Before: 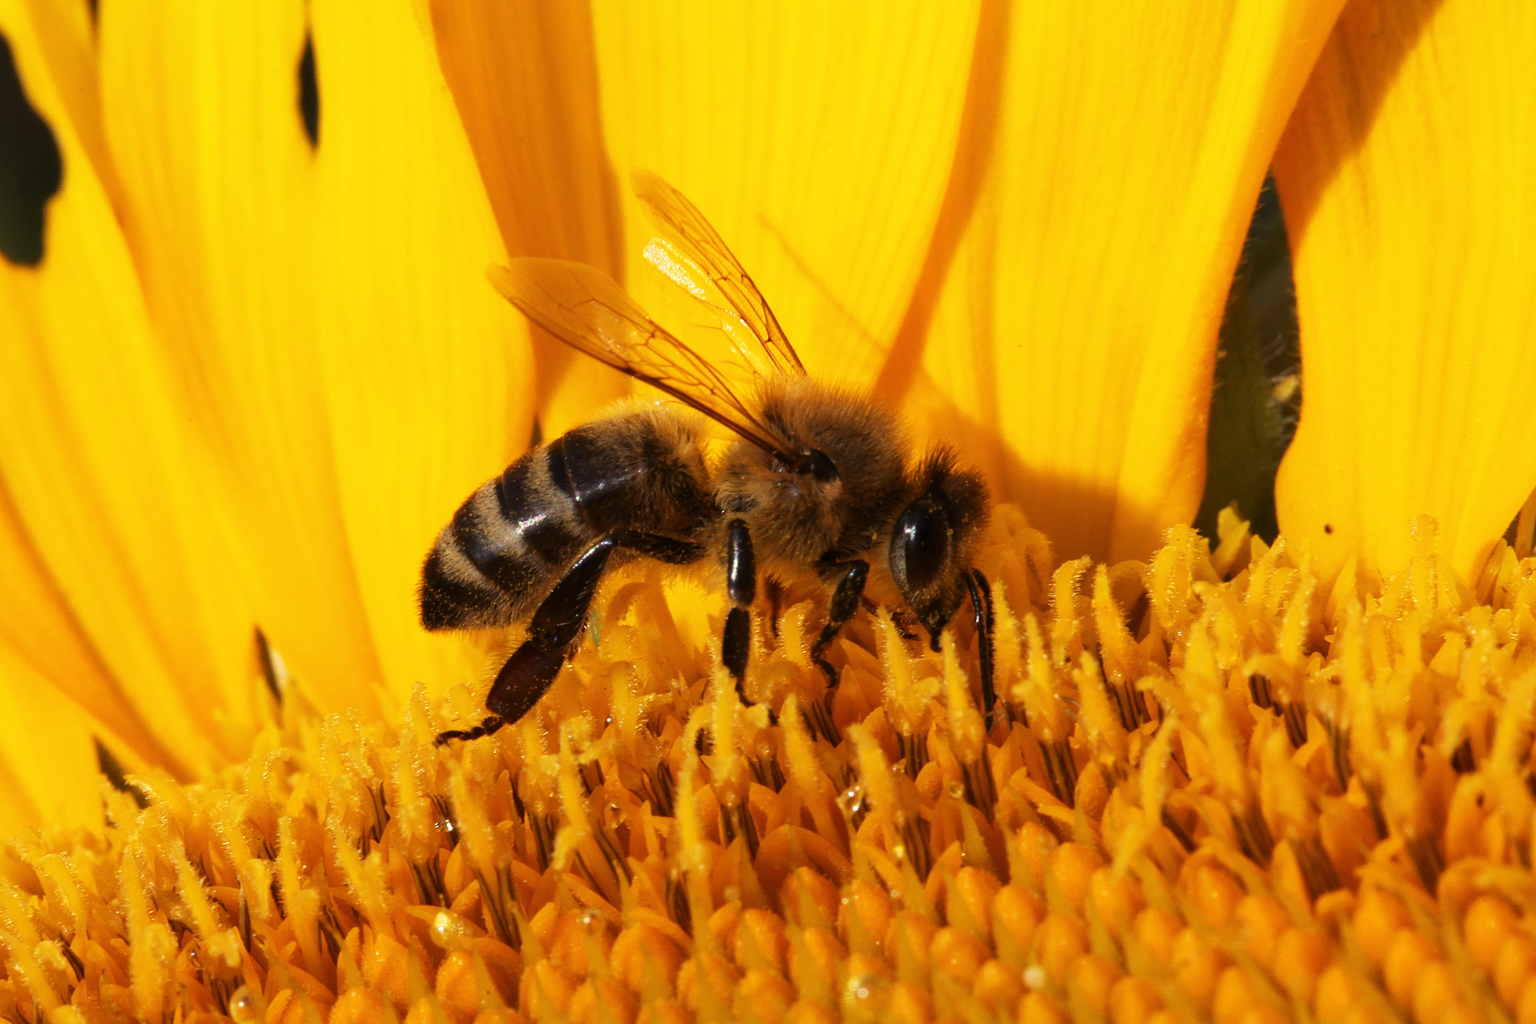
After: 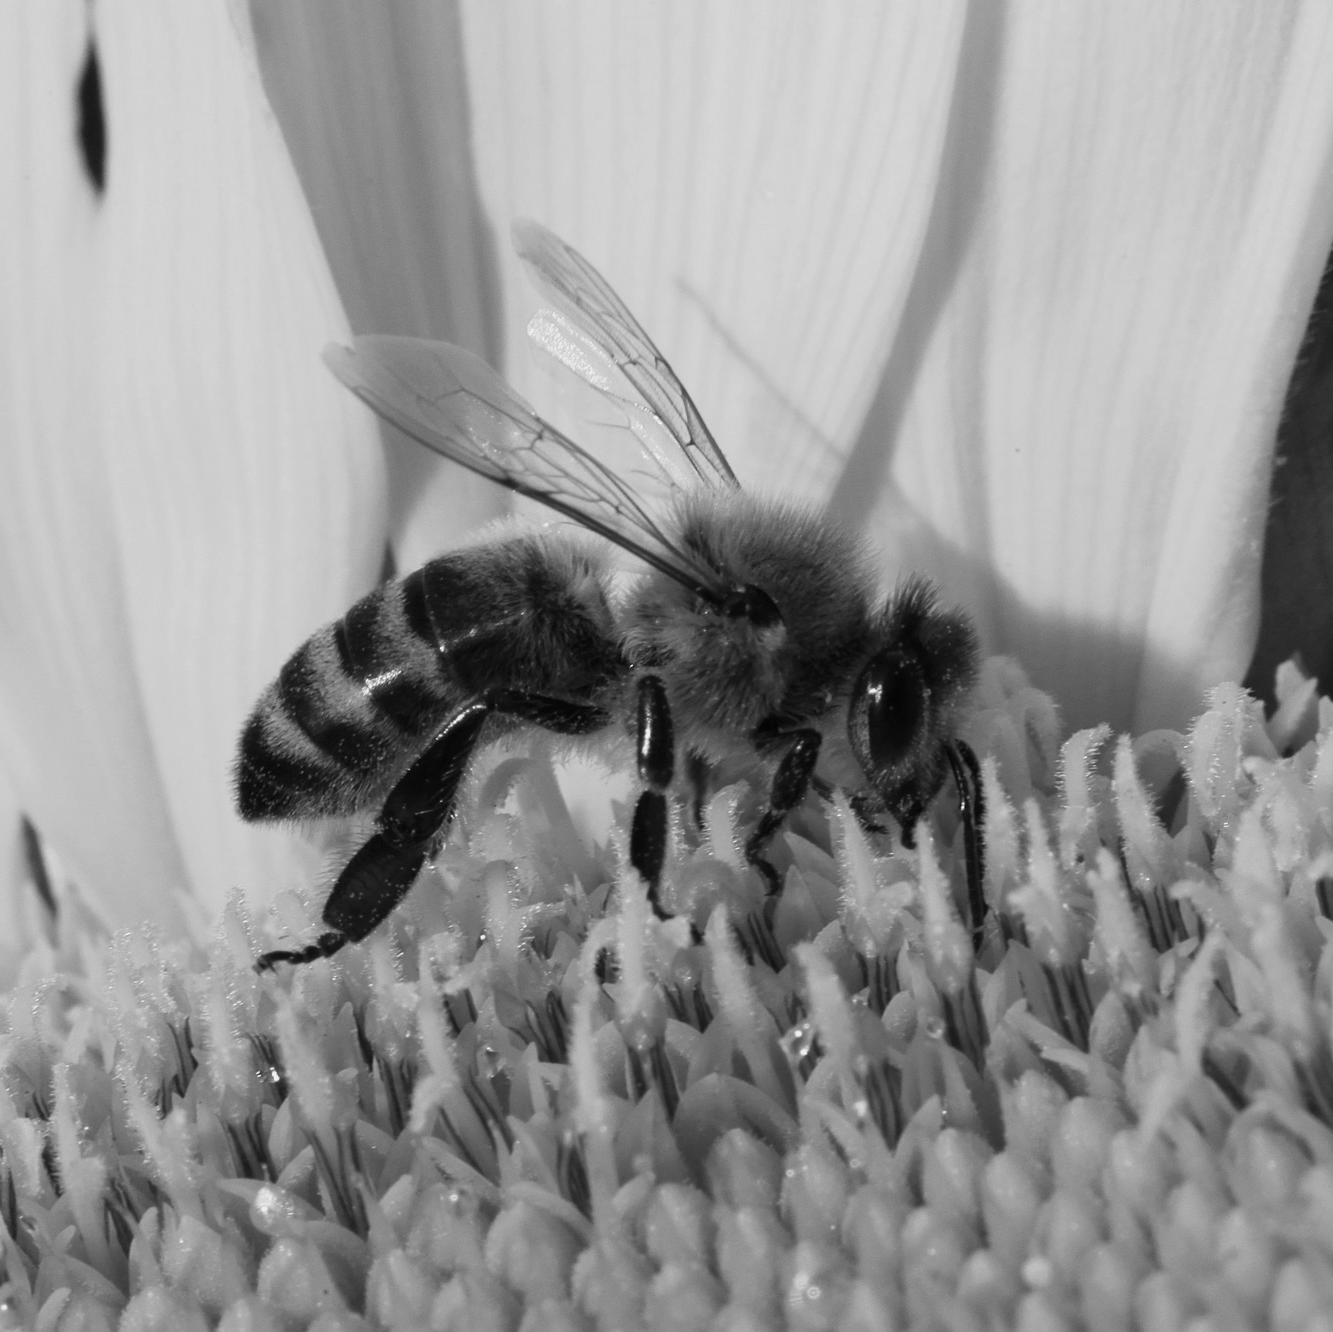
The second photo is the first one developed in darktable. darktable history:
exposure: exposure -0.177 EV, compensate highlight preservation false
crop and rotate: left 15.546%, right 17.787%
monochrome: a 32, b 64, size 2.3, highlights 1
